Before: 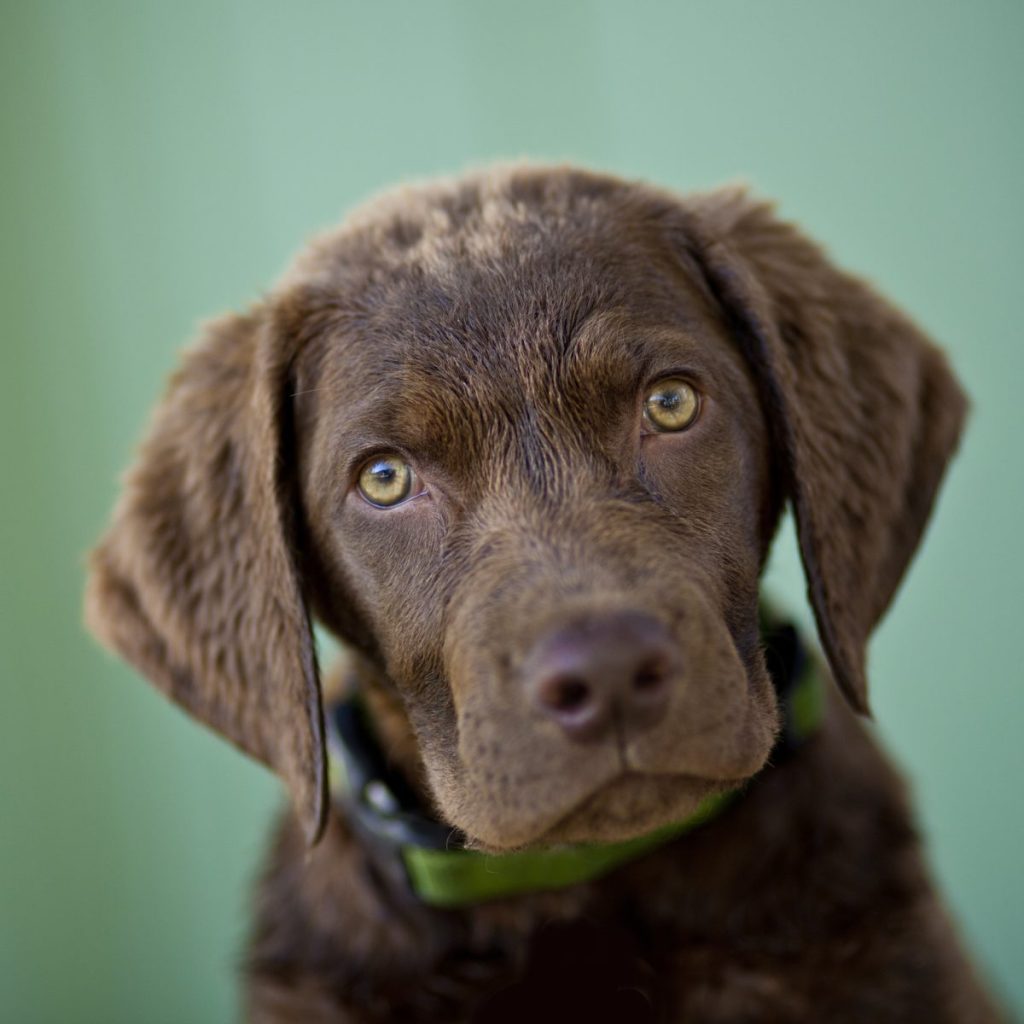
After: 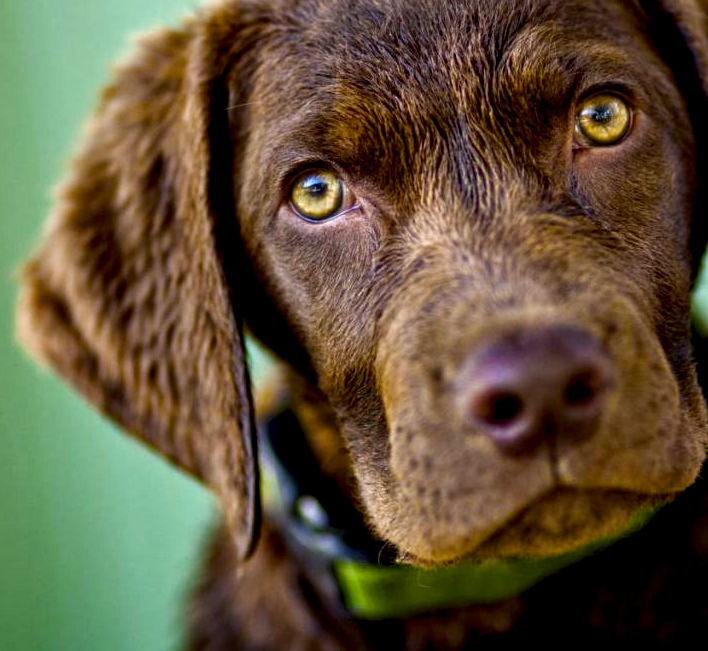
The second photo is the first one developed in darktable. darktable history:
color balance rgb: linear chroma grading › global chroma 18.722%, perceptual saturation grading › global saturation 40.602%, perceptual saturation grading › highlights -24.73%, perceptual saturation grading › mid-tones 34.362%, perceptual saturation grading › shadows 35.54%
local contrast: highlights 22%, detail 195%
crop: left 6.708%, top 27.956%, right 24.097%, bottom 8.468%
